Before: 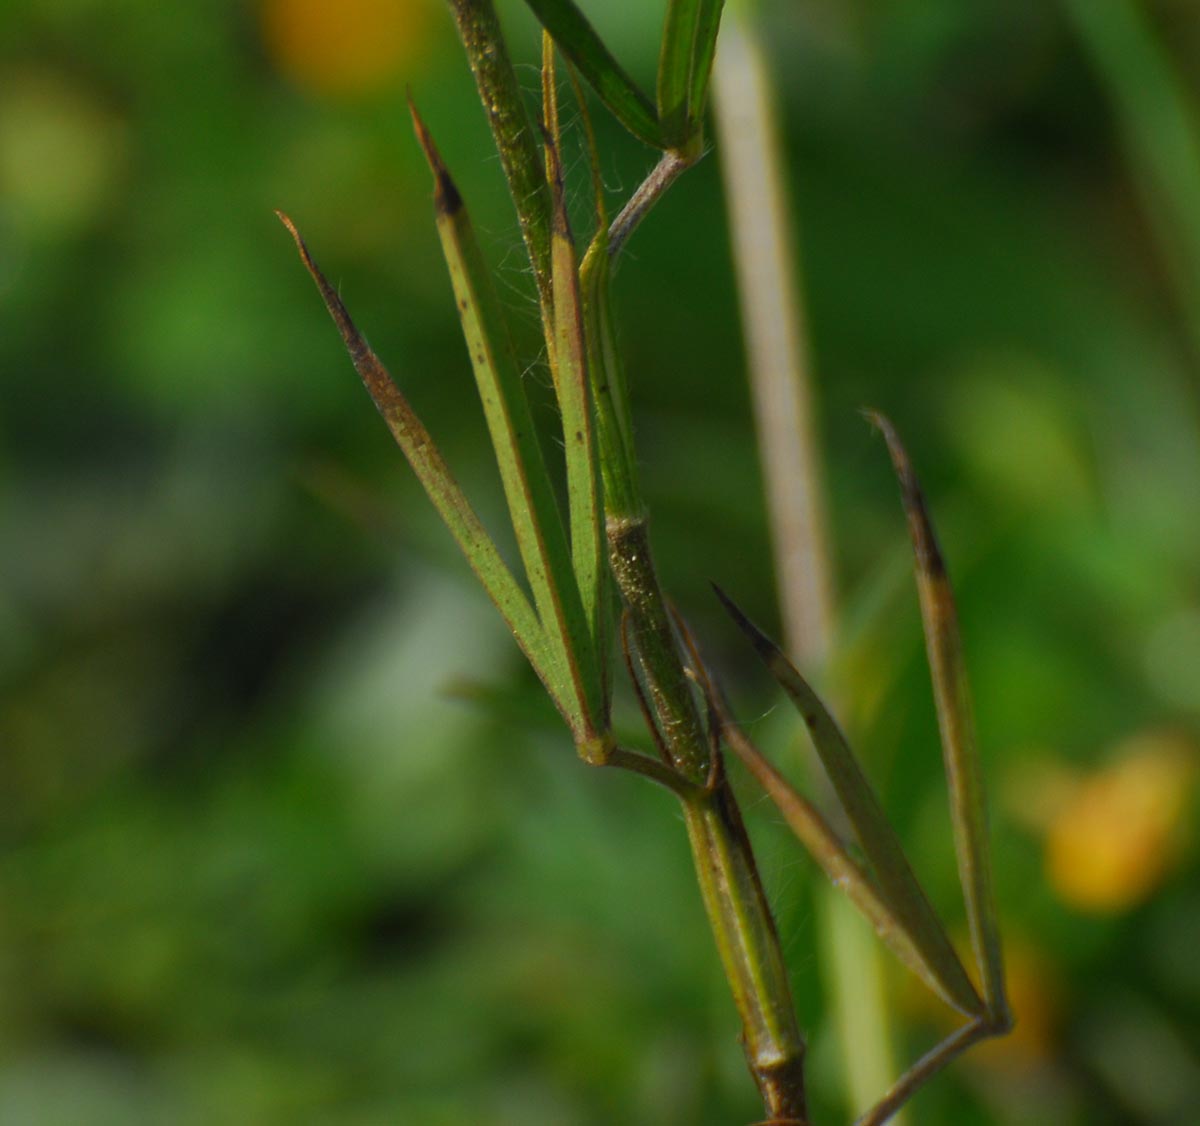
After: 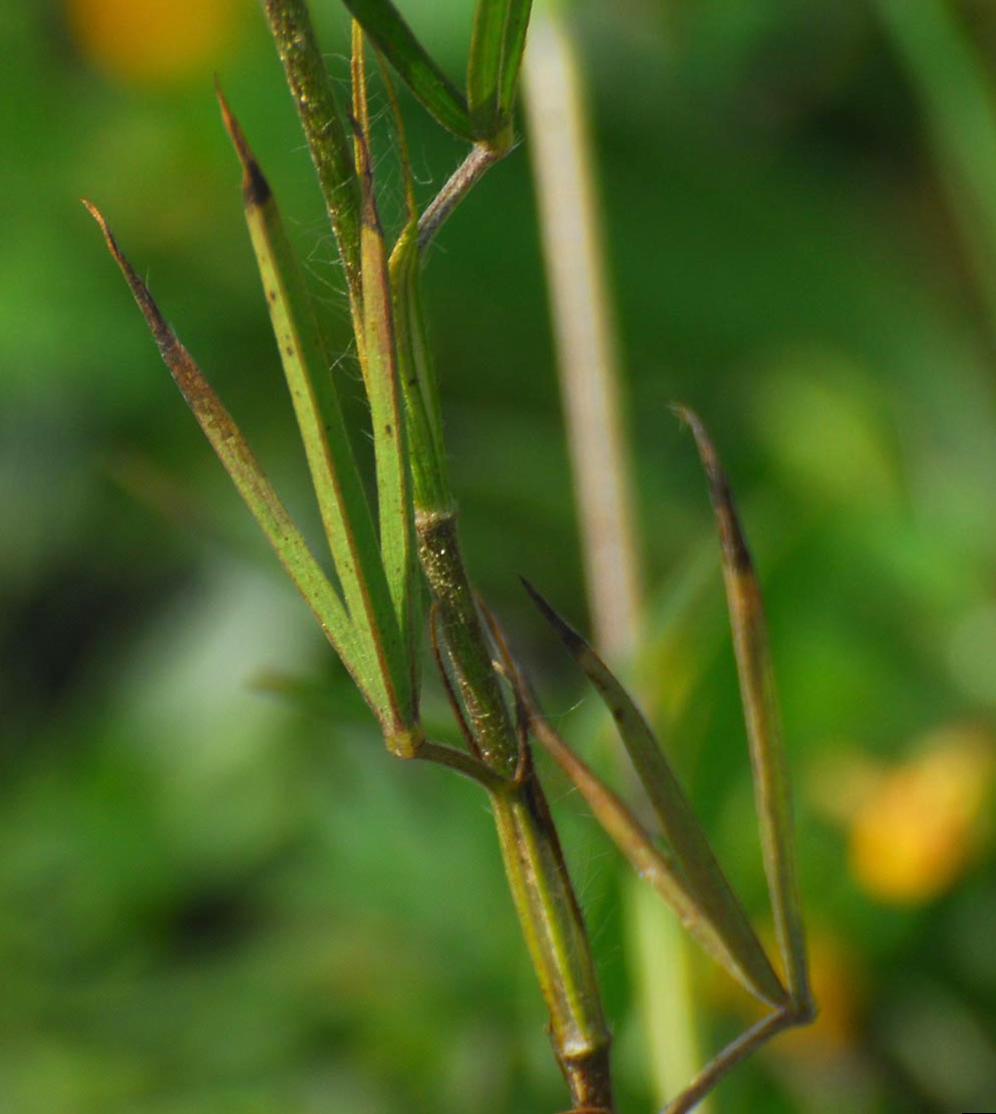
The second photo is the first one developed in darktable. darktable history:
crop: left 16.145%
exposure: black level correction 0, exposure 0.6 EV, compensate highlight preservation false
rotate and perspective: rotation 0.174°, lens shift (vertical) 0.013, lens shift (horizontal) 0.019, shear 0.001, automatic cropping original format, crop left 0.007, crop right 0.991, crop top 0.016, crop bottom 0.997
bloom: size 9%, threshold 100%, strength 7%
